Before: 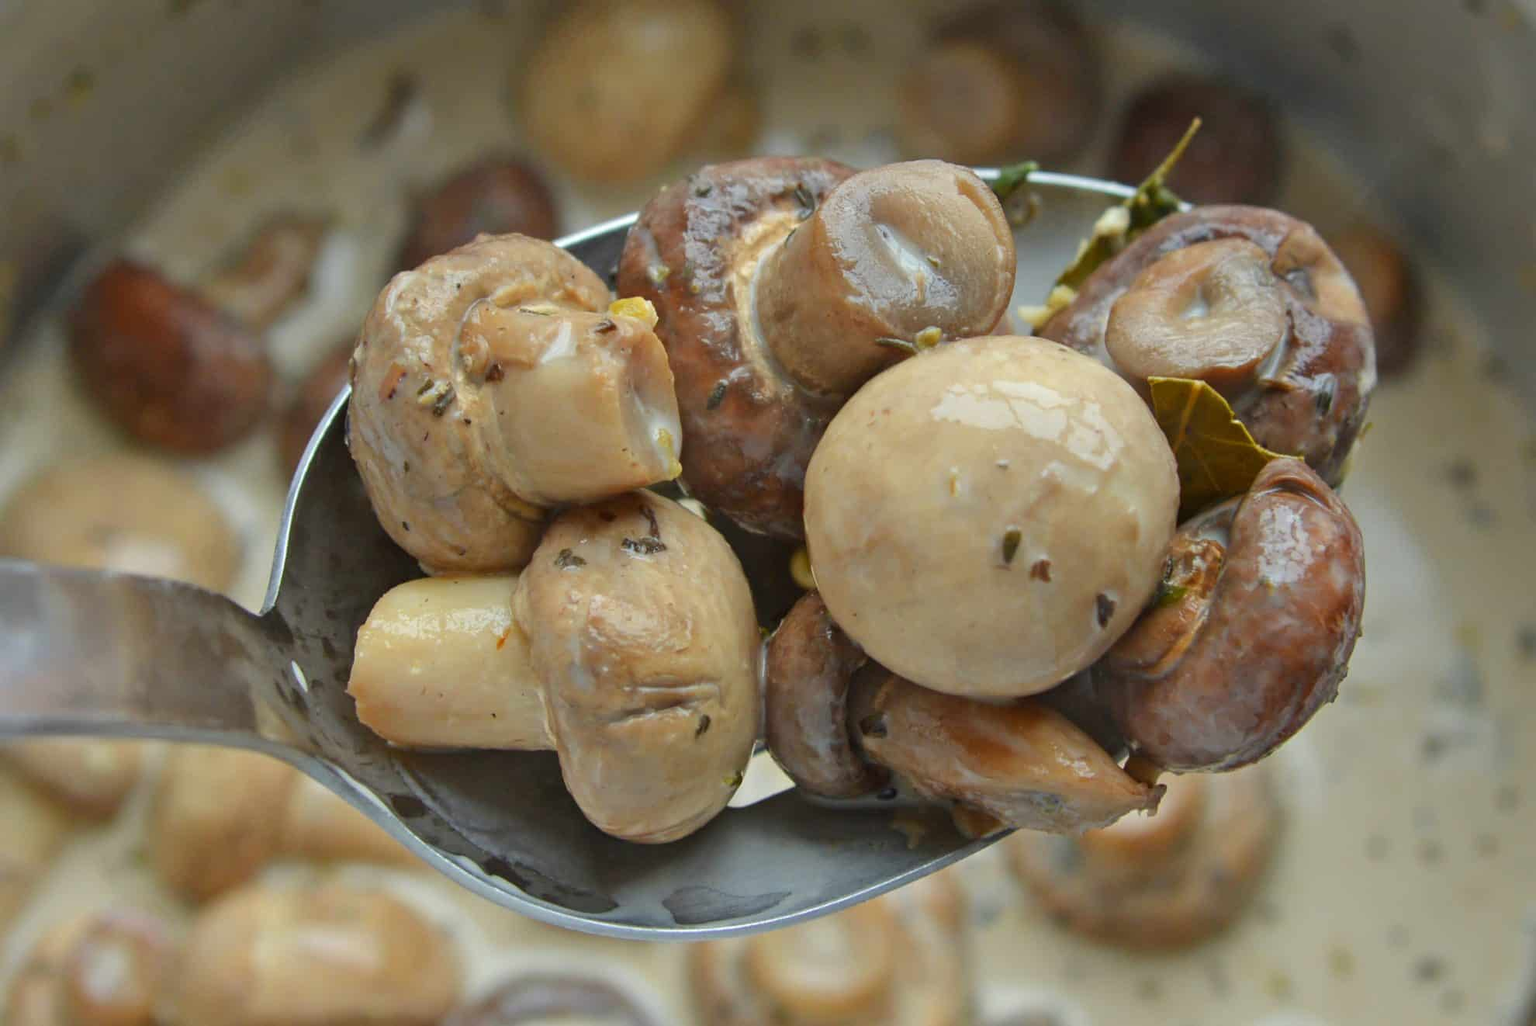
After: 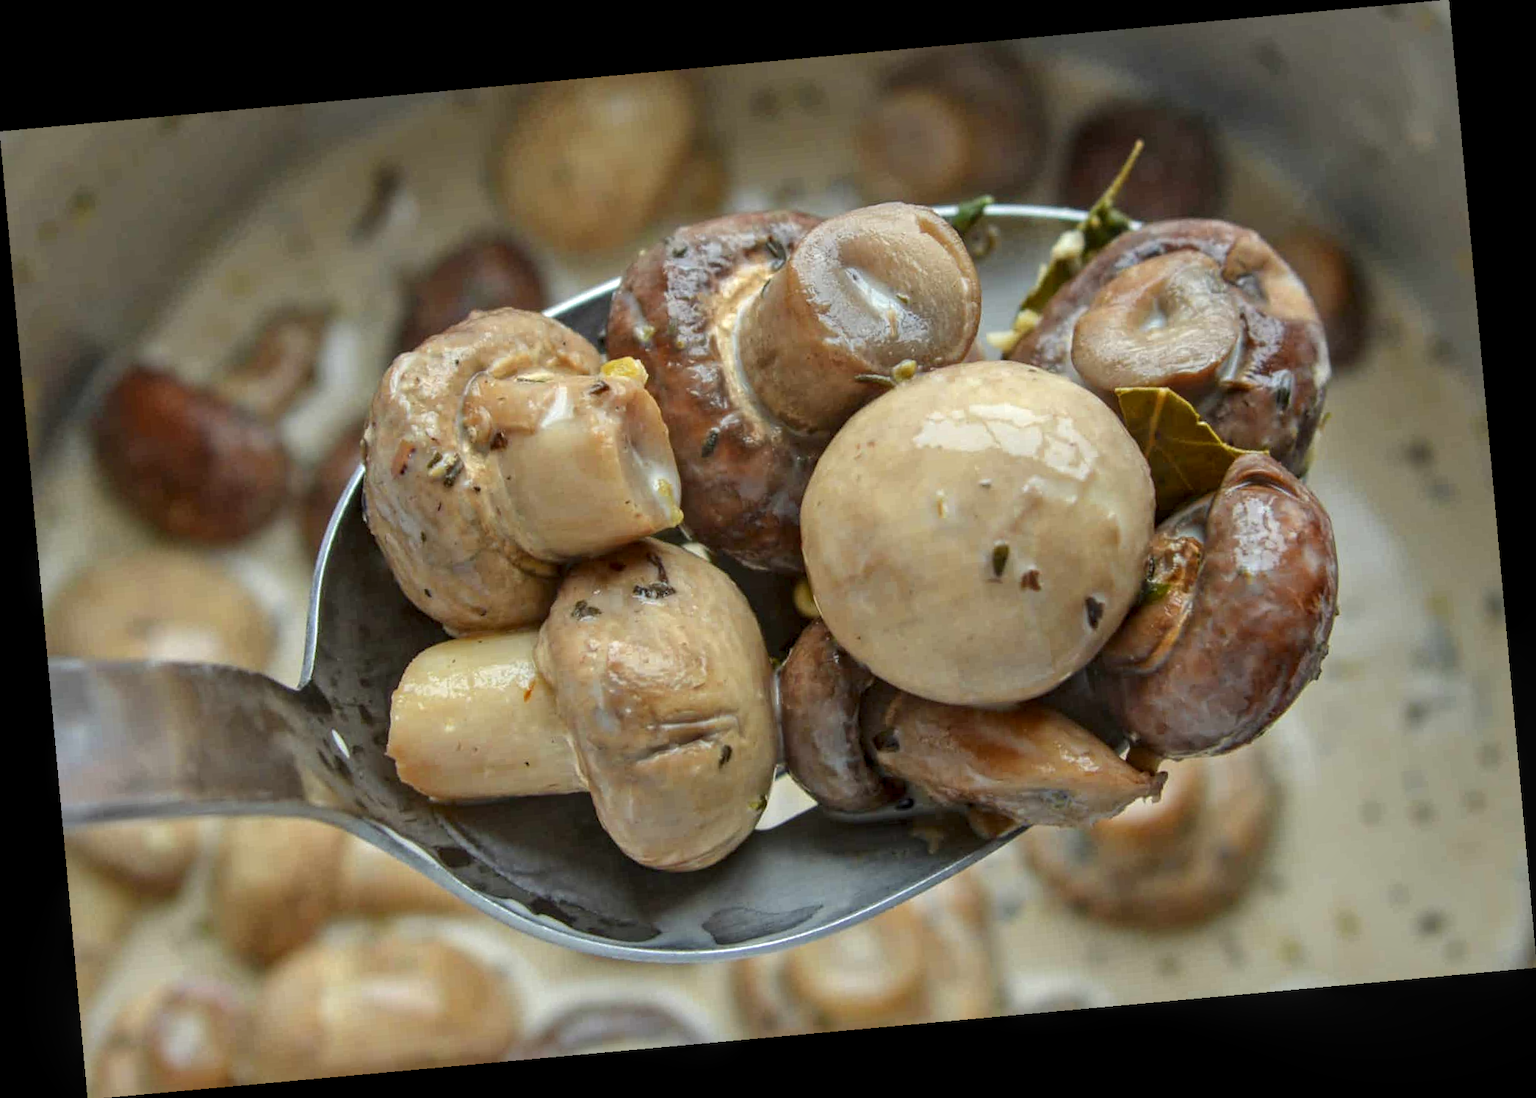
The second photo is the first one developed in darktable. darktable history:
local contrast: highlights 61%, detail 143%, midtone range 0.428
rotate and perspective: rotation -5.2°, automatic cropping off
